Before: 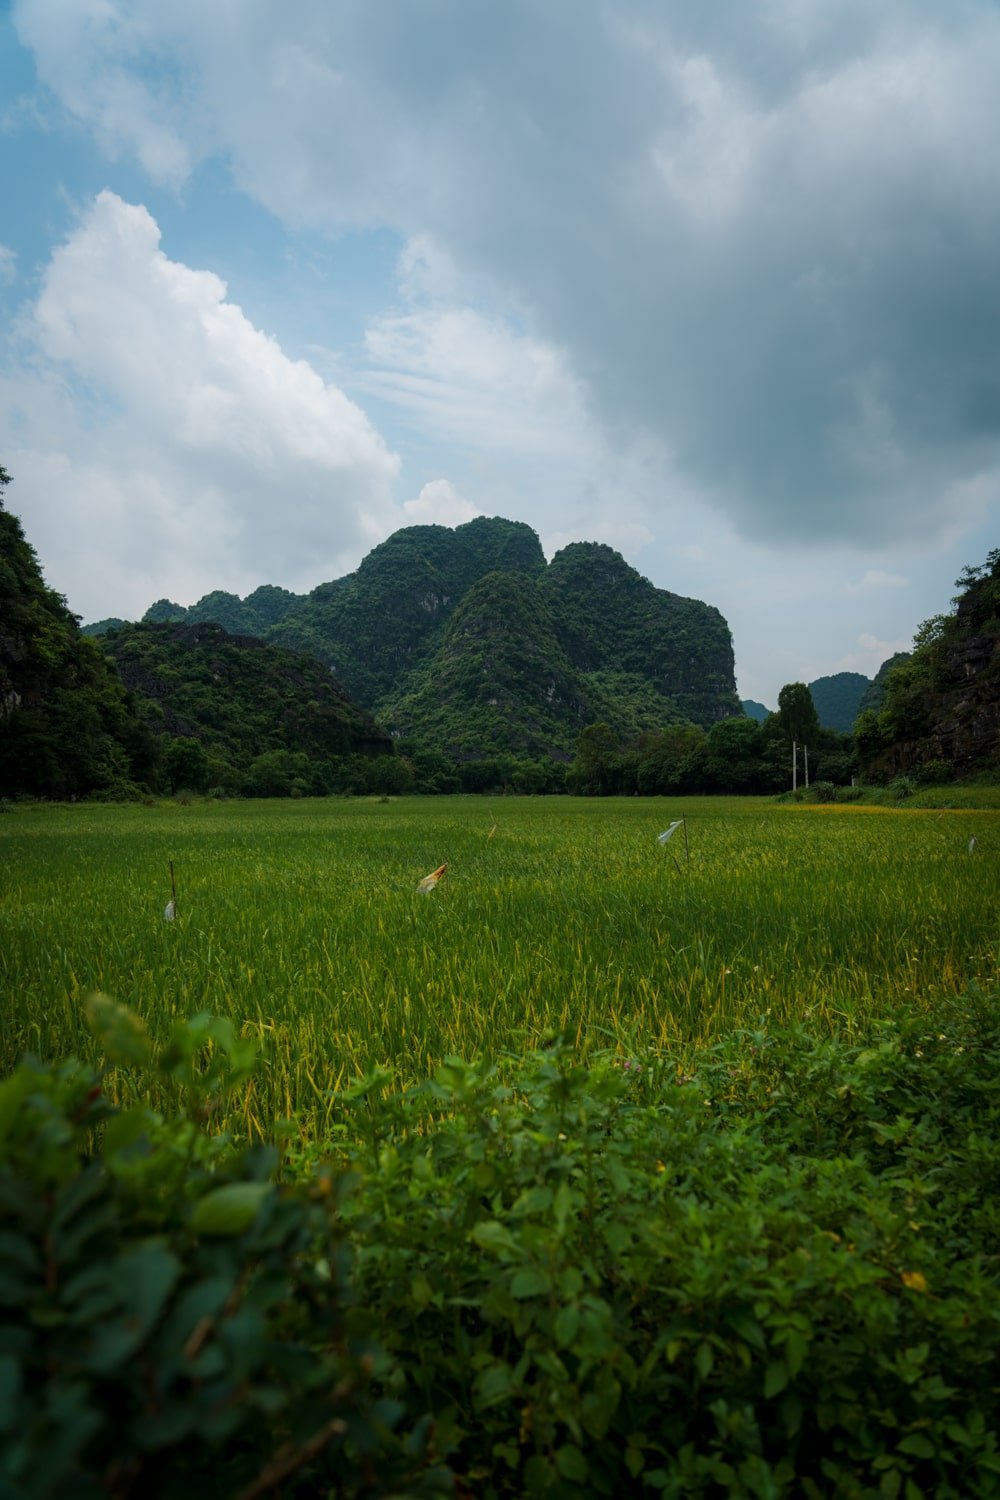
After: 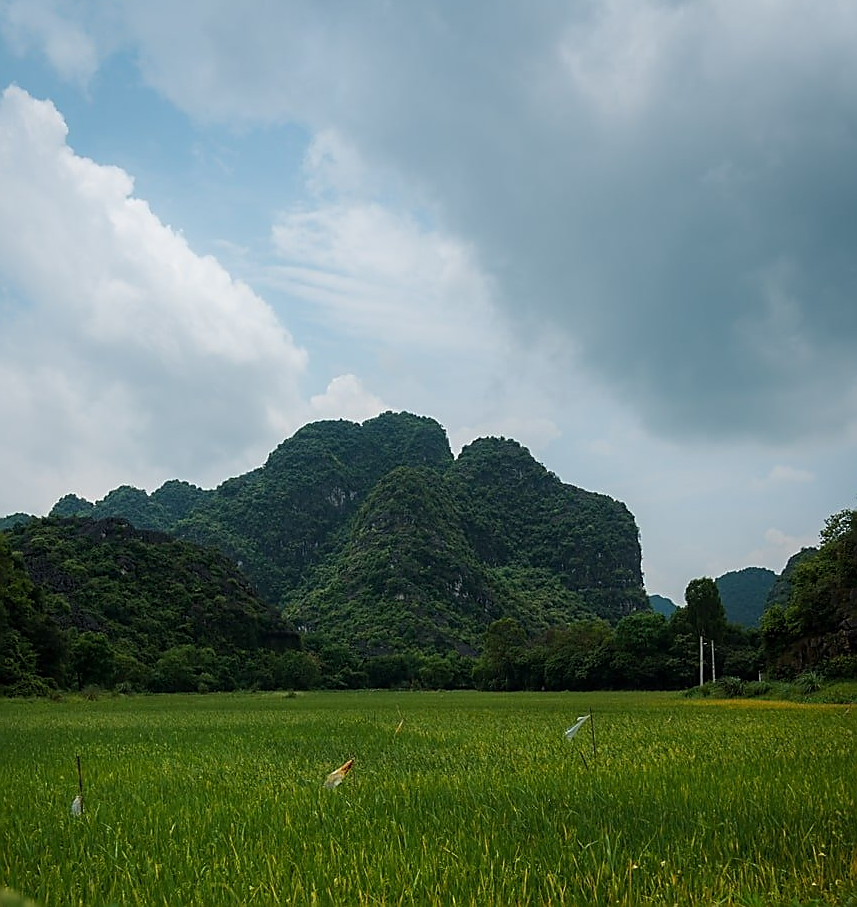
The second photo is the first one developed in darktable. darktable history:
crop and rotate: left 9.377%, top 7.117%, right 4.892%, bottom 32.366%
sharpen: radius 1.402, amount 1.261, threshold 0.844
